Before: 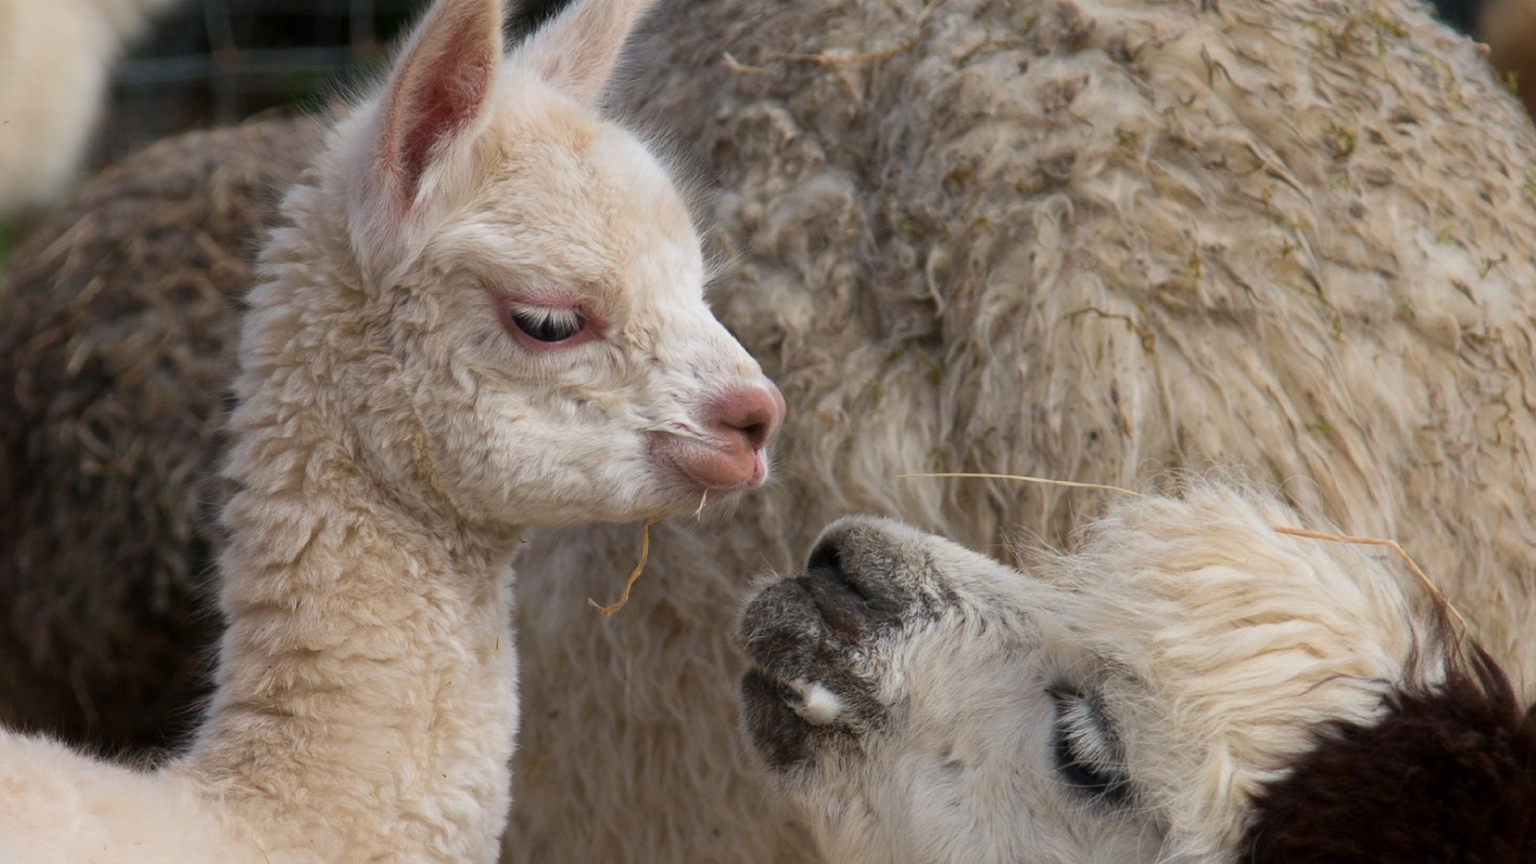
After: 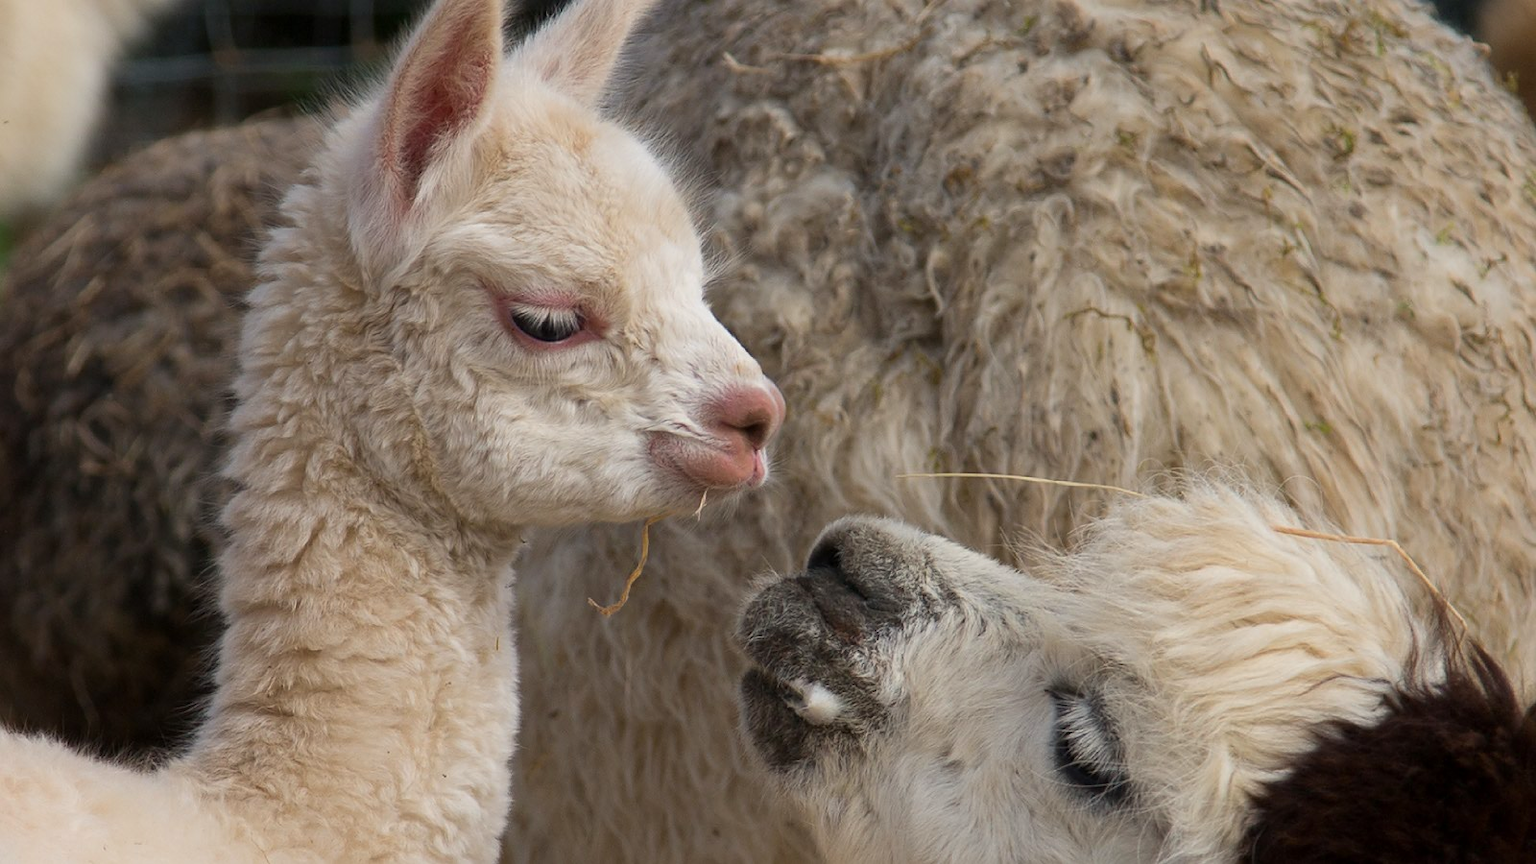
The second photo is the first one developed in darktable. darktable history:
color correction: highlights b* 3
sharpen: radius 0.969, amount 0.604
